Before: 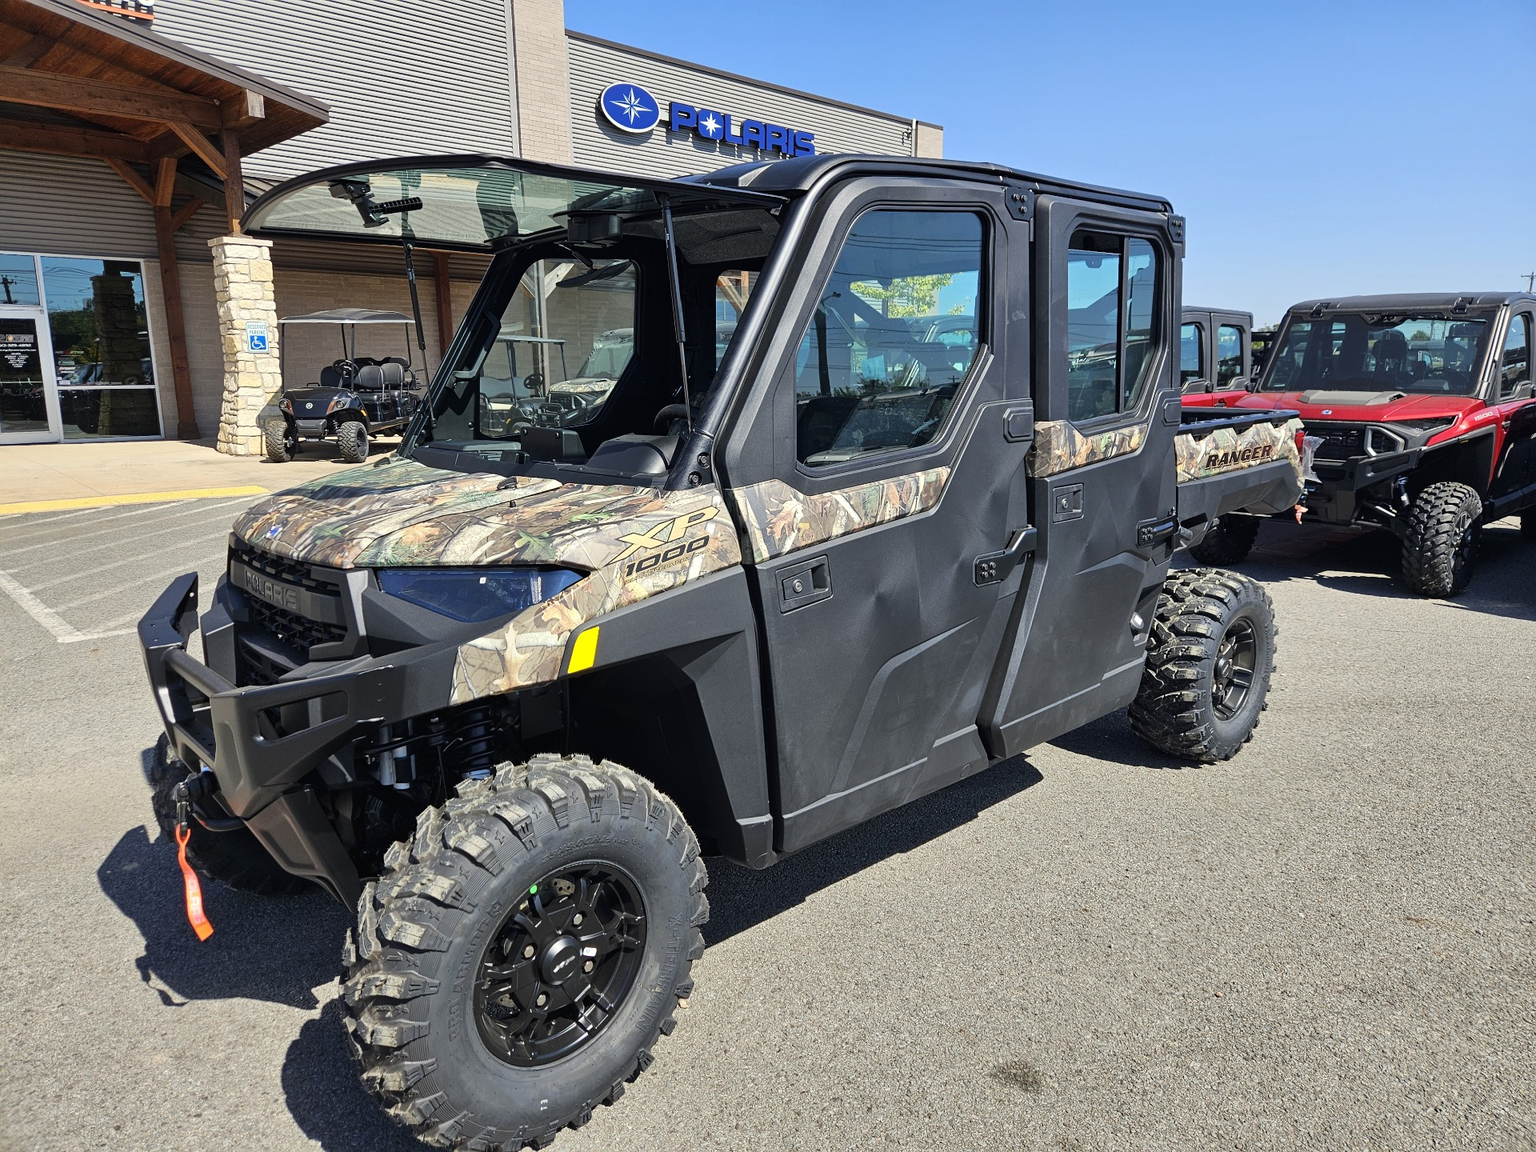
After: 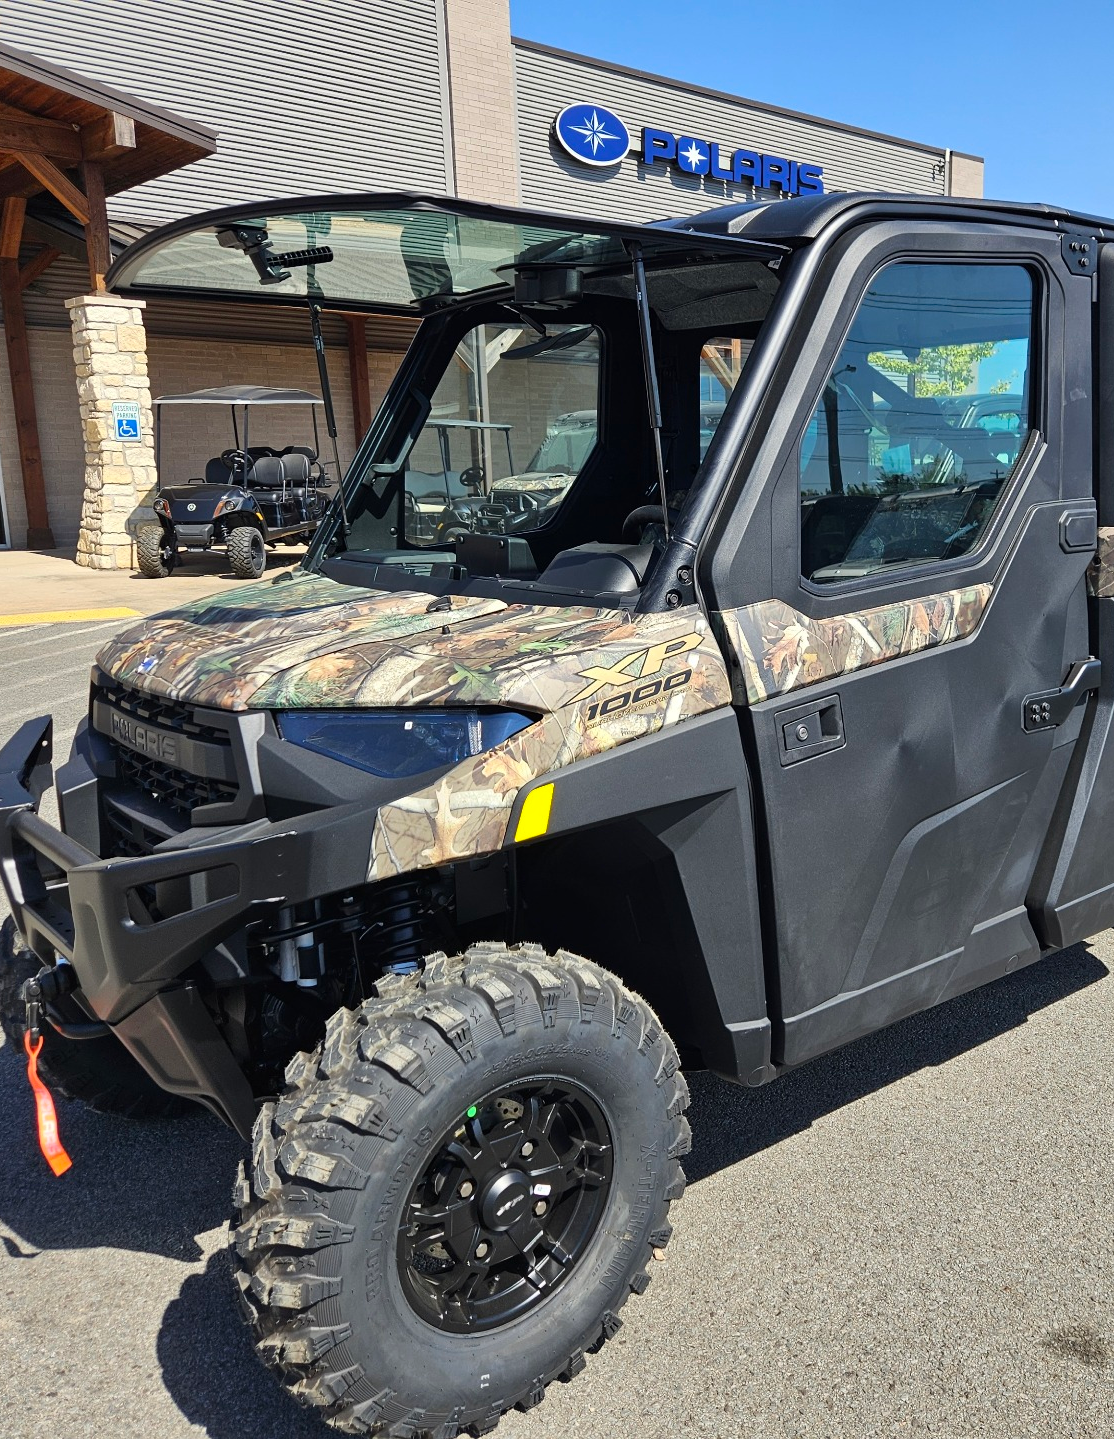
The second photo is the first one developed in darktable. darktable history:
crop: left 10.19%, right 31.754%
